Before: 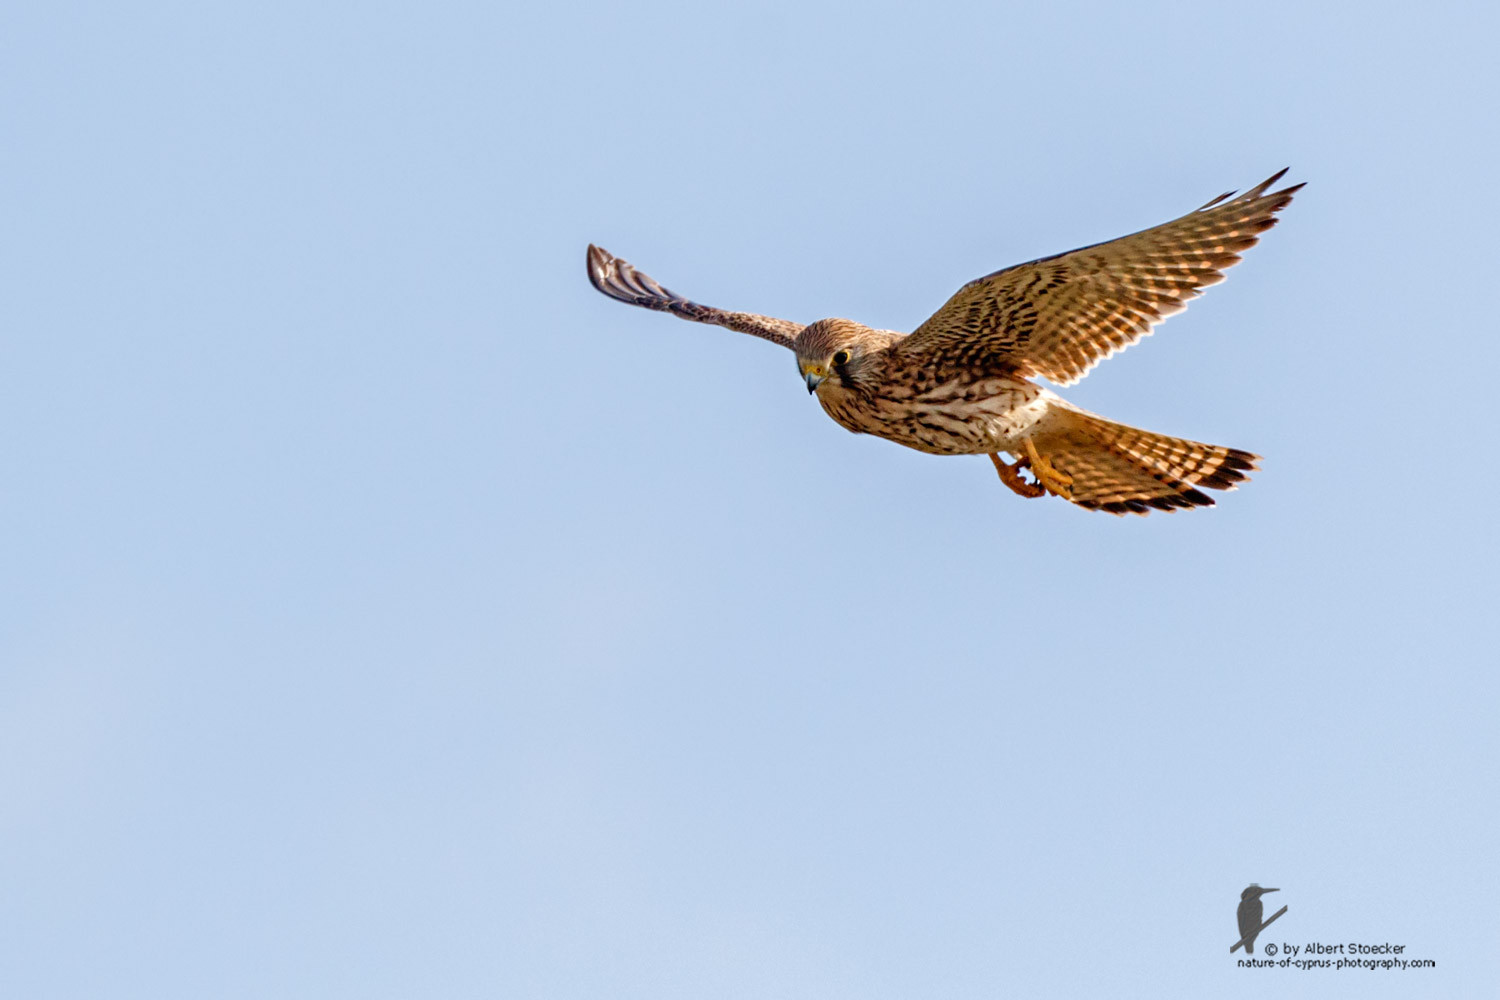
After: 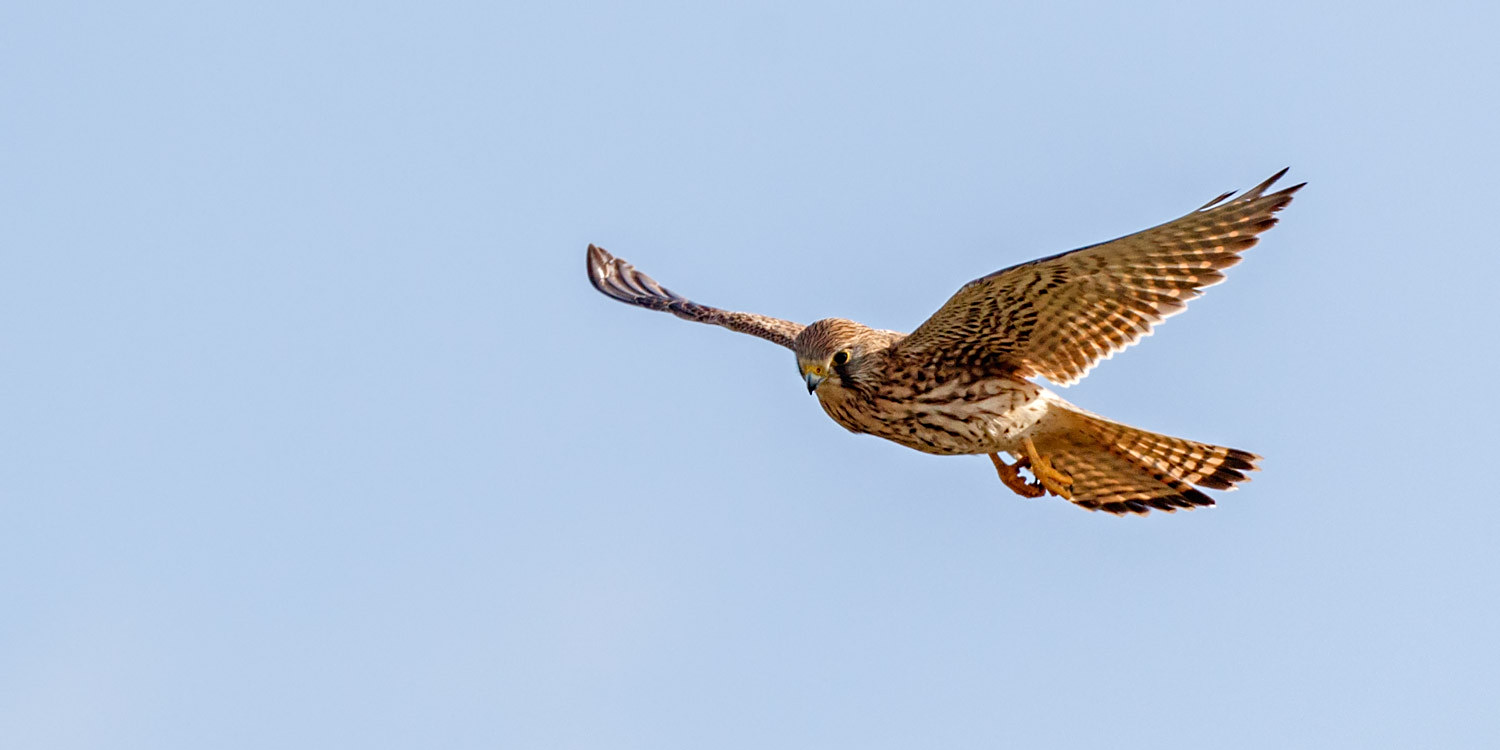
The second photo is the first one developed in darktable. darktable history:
sharpen: radius 1.242, amount 0.301, threshold 0.182
crop: bottom 24.99%
